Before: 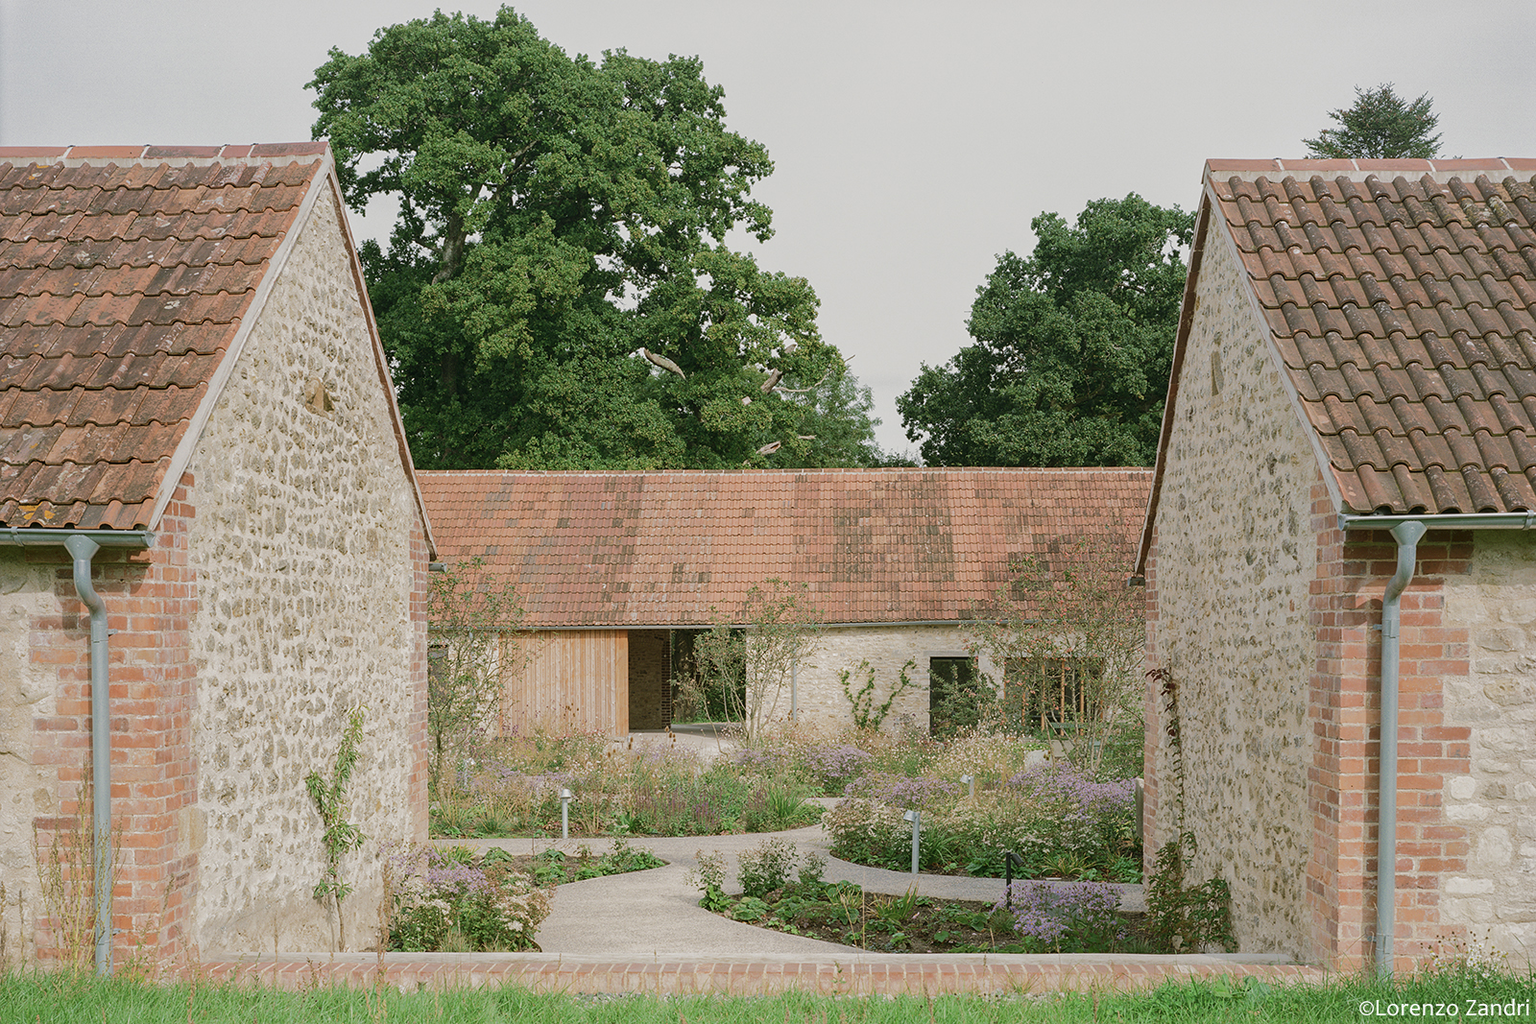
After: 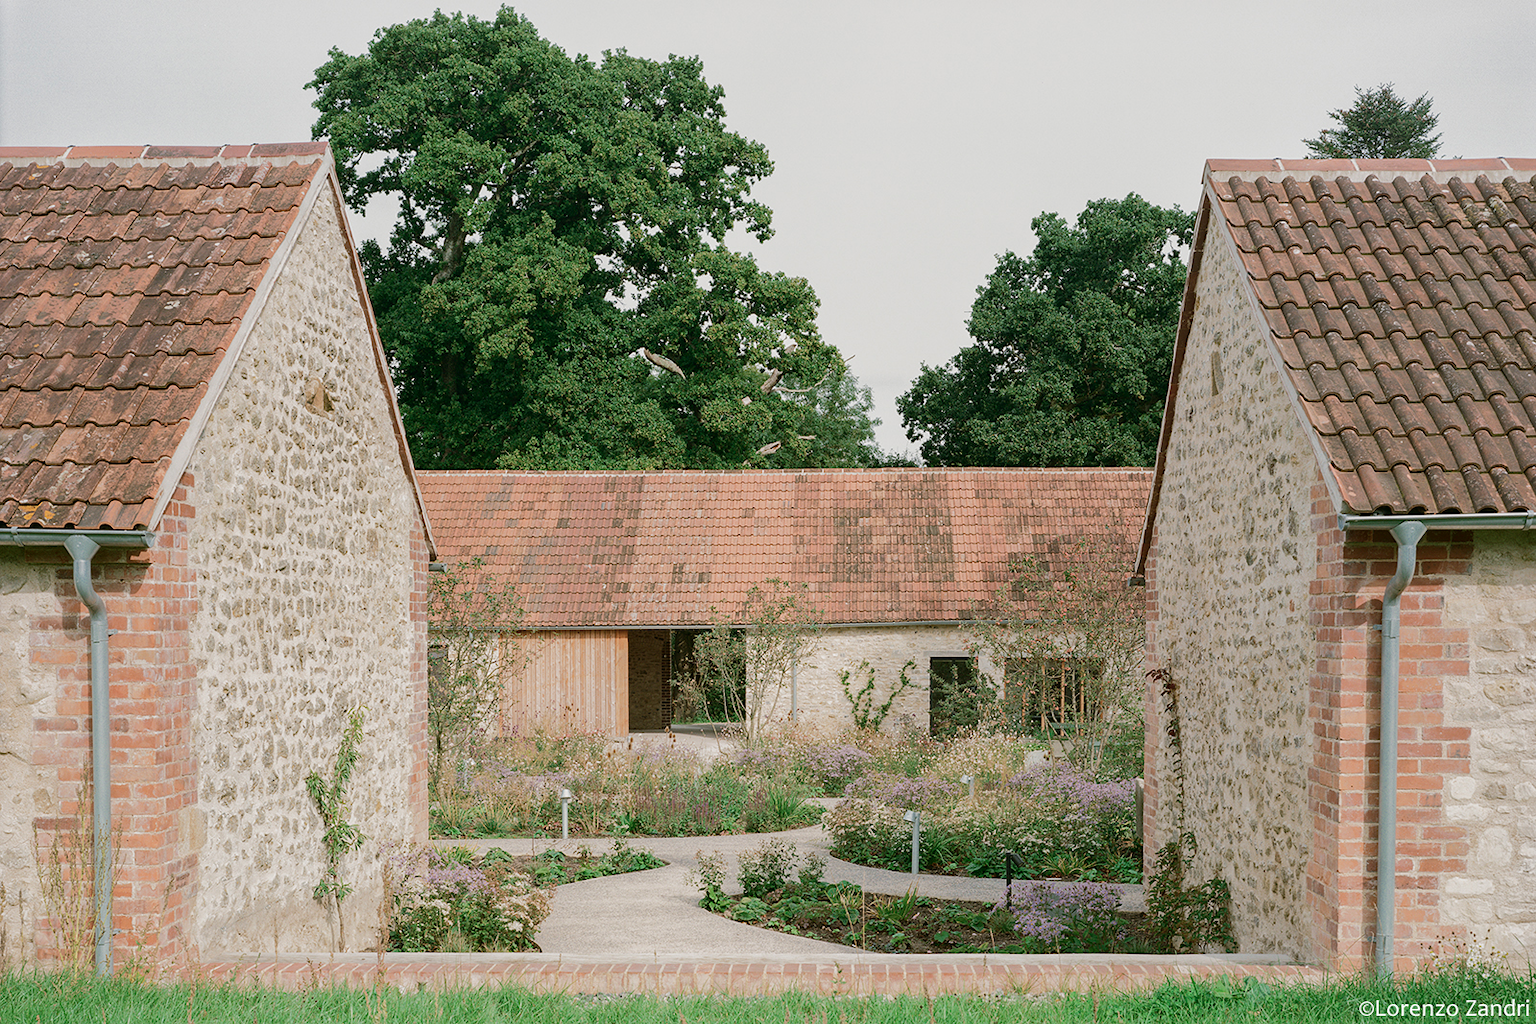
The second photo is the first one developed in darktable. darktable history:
color contrast: green-magenta contrast 0.84, blue-yellow contrast 0.86
tone curve: curves: ch0 [(0, 0) (0.003, 0.01) (0.011, 0.015) (0.025, 0.023) (0.044, 0.037) (0.069, 0.055) (0.1, 0.08) (0.136, 0.114) (0.177, 0.155) (0.224, 0.201) (0.277, 0.254) (0.335, 0.319) (0.399, 0.387) (0.468, 0.459) (0.543, 0.544) (0.623, 0.634) (0.709, 0.731) (0.801, 0.827) (0.898, 0.921) (1, 1)], color space Lab, independent channels, preserve colors none
